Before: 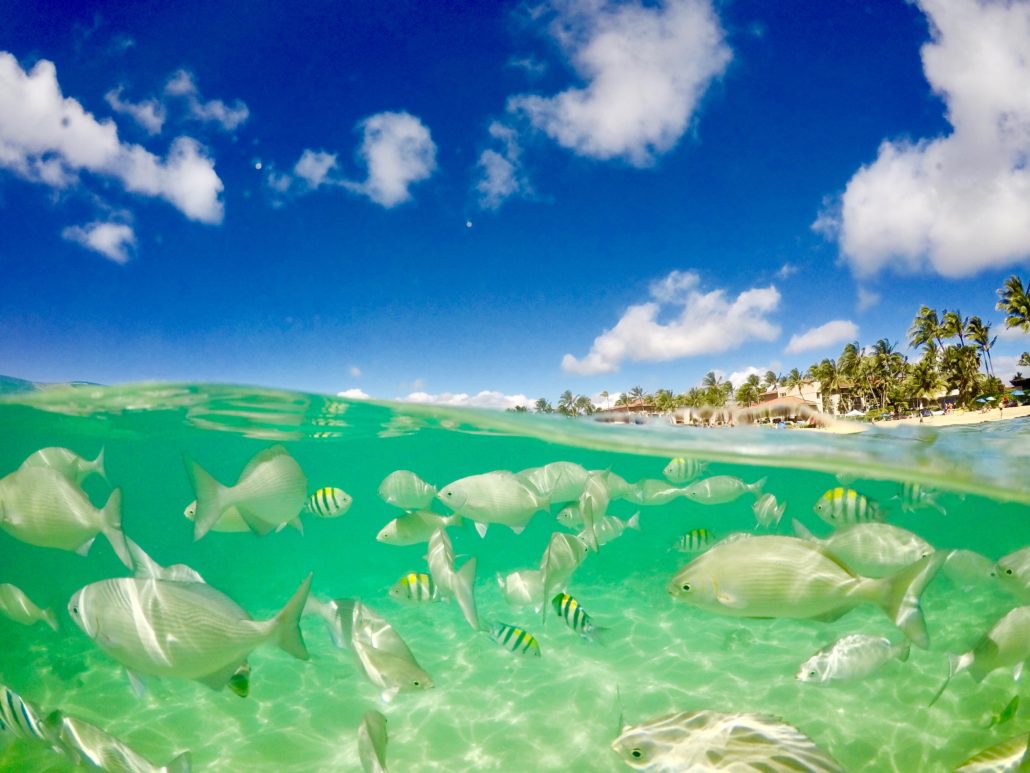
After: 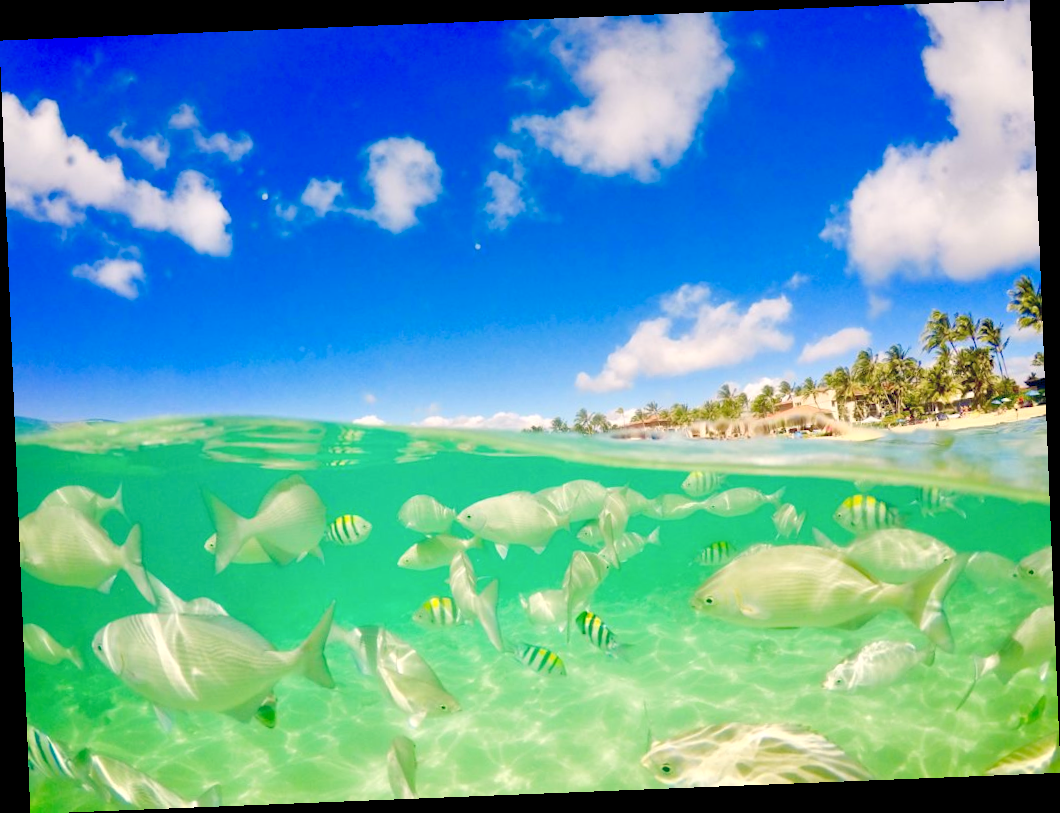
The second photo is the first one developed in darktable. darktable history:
levels: levels [0, 0.43, 0.984]
rotate and perspective: rotation -2.29°, automatic cropping off
color balance rgb: shadows lift › hue 87.51°, highlights gain › chroma 1.62%, highlights gain › hue 55.1°, global offset › chroma 0.06%, global offset › hue 253.66°, linear chroma grading › global chroma 0.5%
